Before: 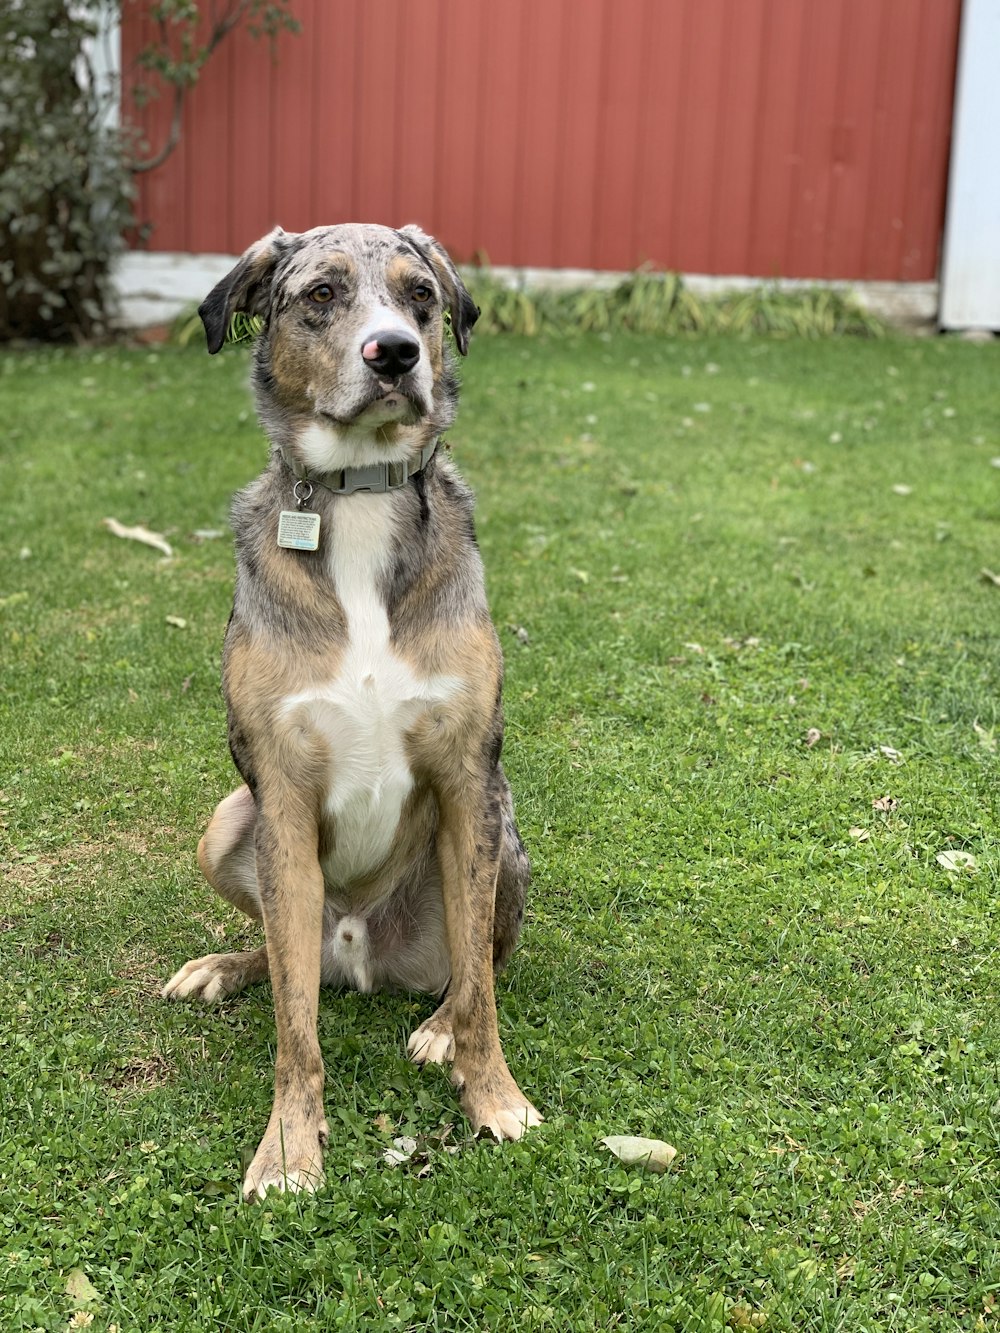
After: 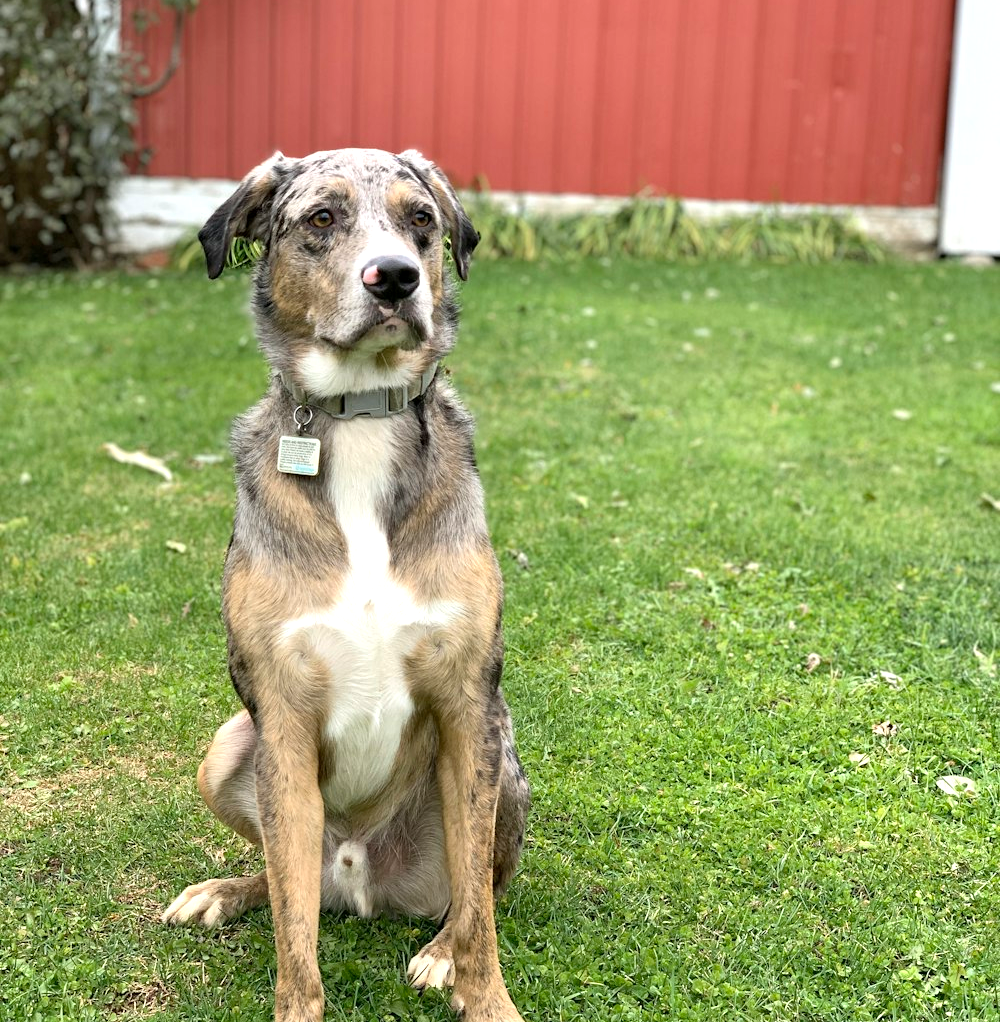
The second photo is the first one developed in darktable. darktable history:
color zones: curves: ch0 [(0.25, 0.5) (0.428, 0.473) (0.75, 0.5)]; ch1 [(0.243, 0.479) (0.398, 0.452) (0.75, 0.5)]
exposure: black level correction 0.001, exposure 0.5 EV, compensate exposure bias true, compensate highlight preservation false
crop: top 5.667%, bottom 17.637%
